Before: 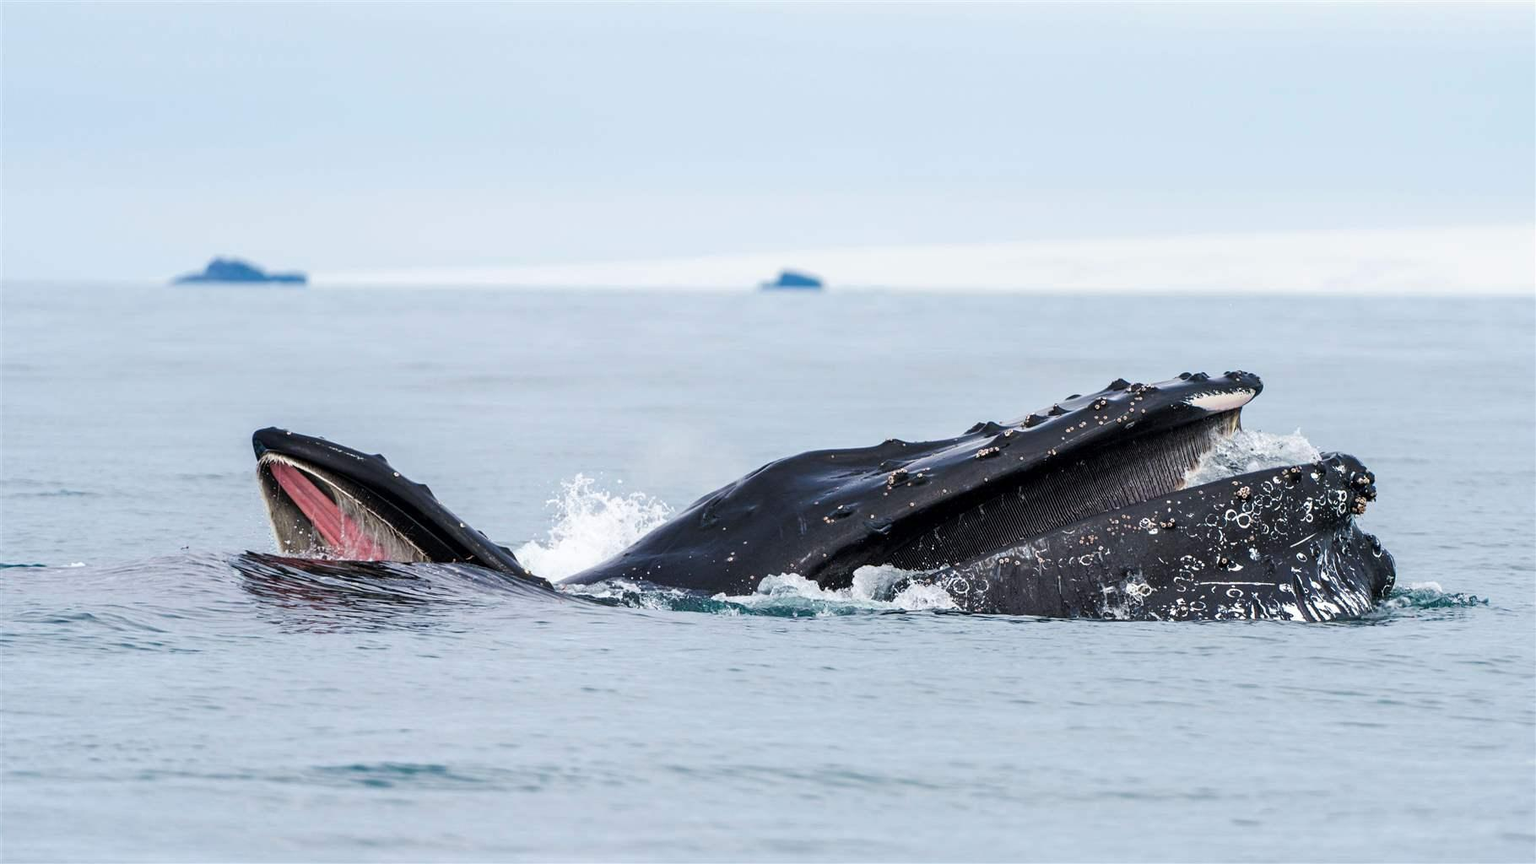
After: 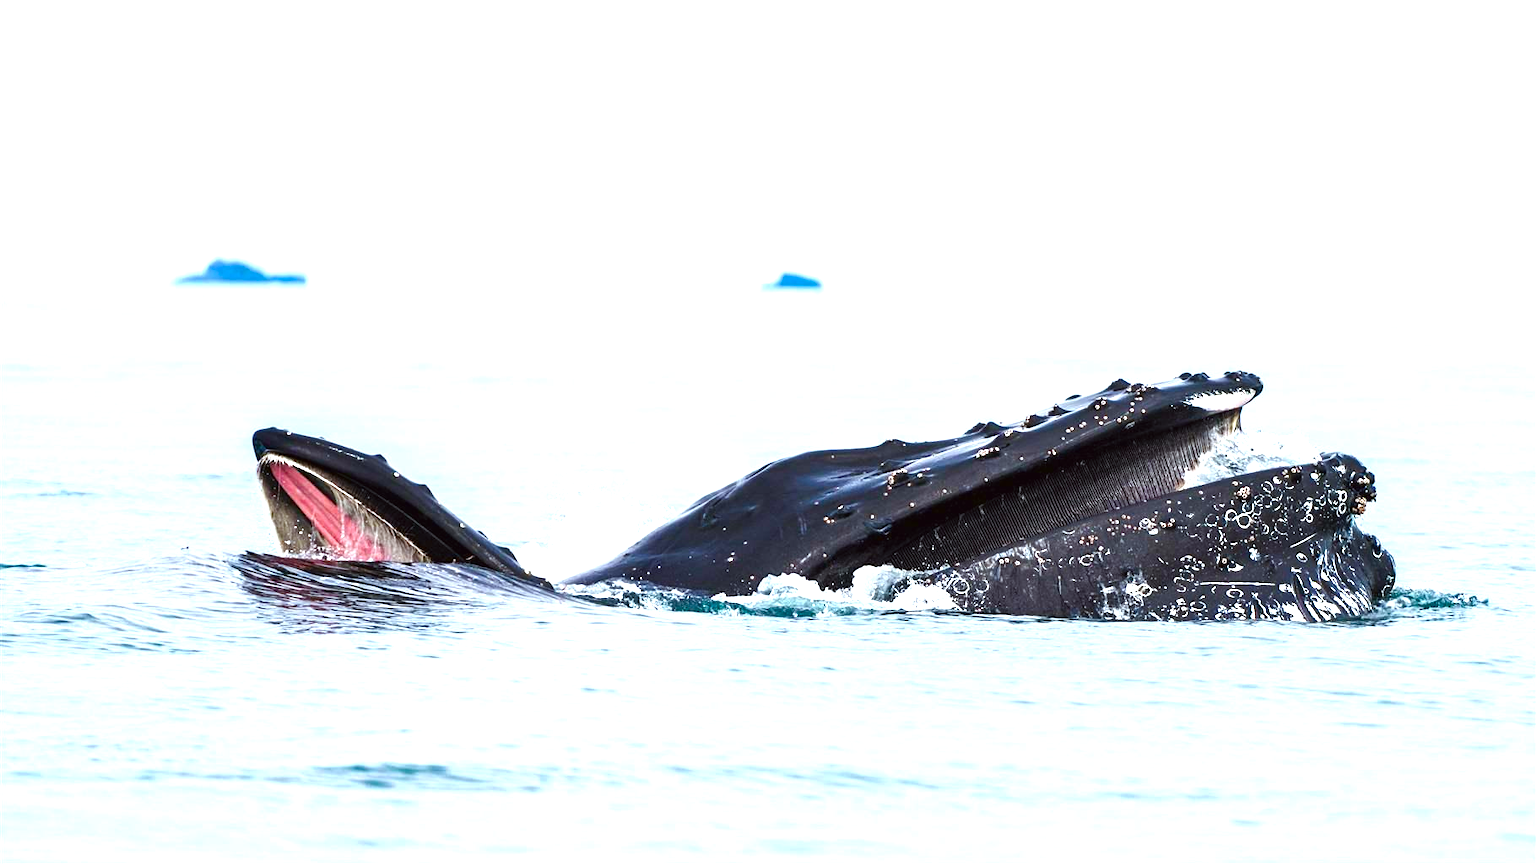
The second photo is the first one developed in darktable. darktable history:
color balance rgb: global offset › luminance 0.218%, global offset › hue 170.86°, linear chroma grading › global chroma 14.416%, perceptual saturation grading › global saturation 44.413%, perceptual saturation grading › highlights -50.598%, perceptual saturation grading › shadows 30.254%, perceptual brilliance grading › global brilliance -4.389%, perceptual brilliance grading › highlights 24.618%, perceptual brilliance grading › mid-tones 6.824%, perceptual brilliance grading › shadows -4.601%
color correction: highlights a* -2.9, highlights b* -2.33, shadows a* 2.33, shadows b* 3.02
contrast brightness saturation: saturation -0.046
exposure: exposure 0.402 EV, compensate highlight preservation false
